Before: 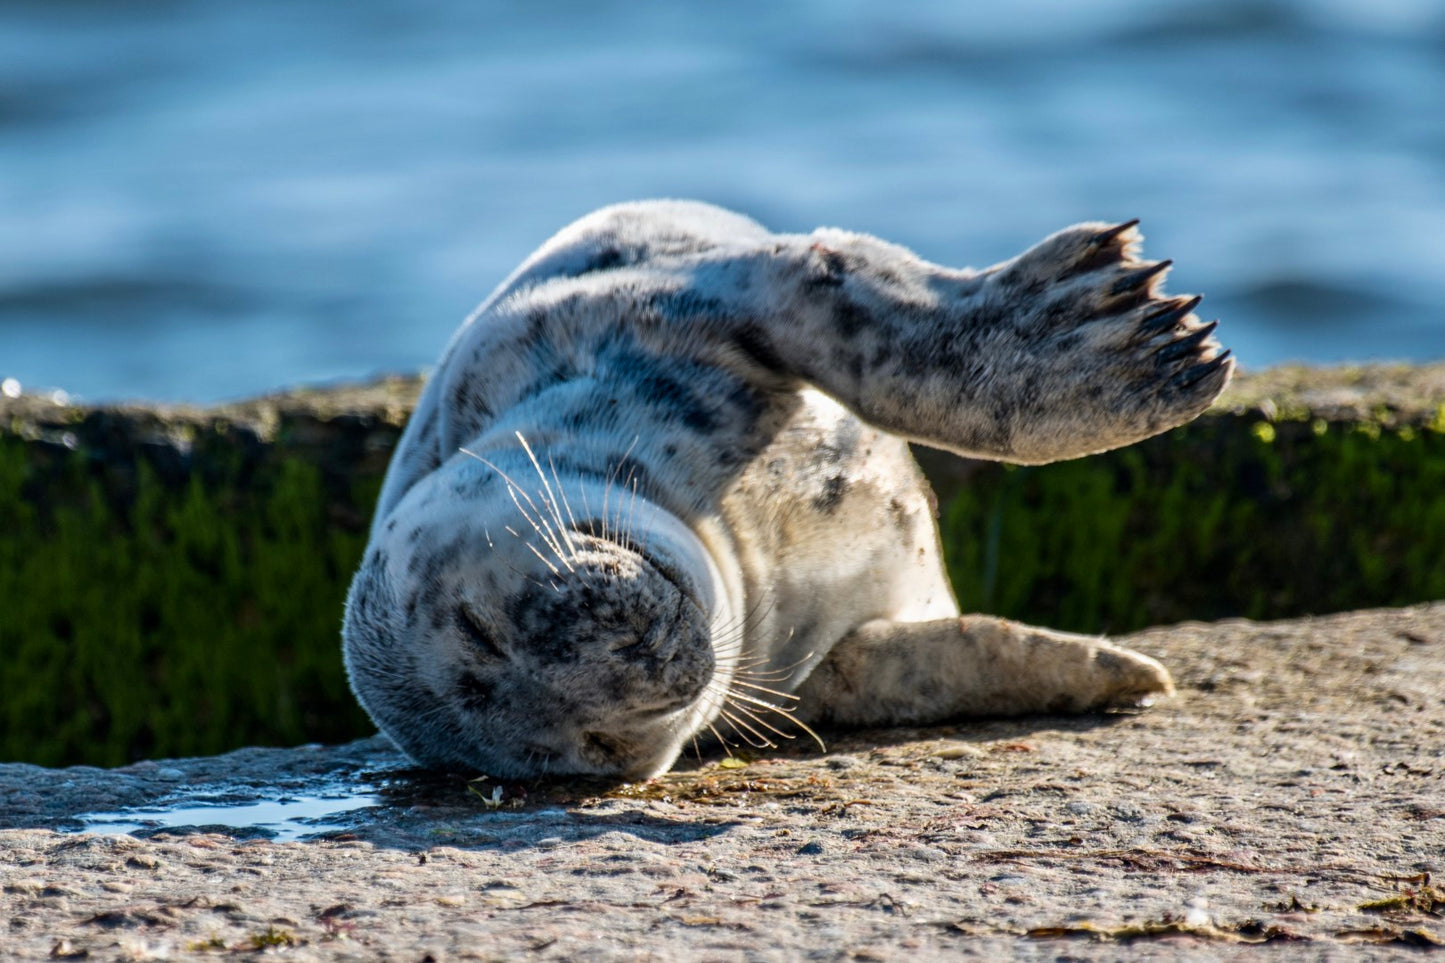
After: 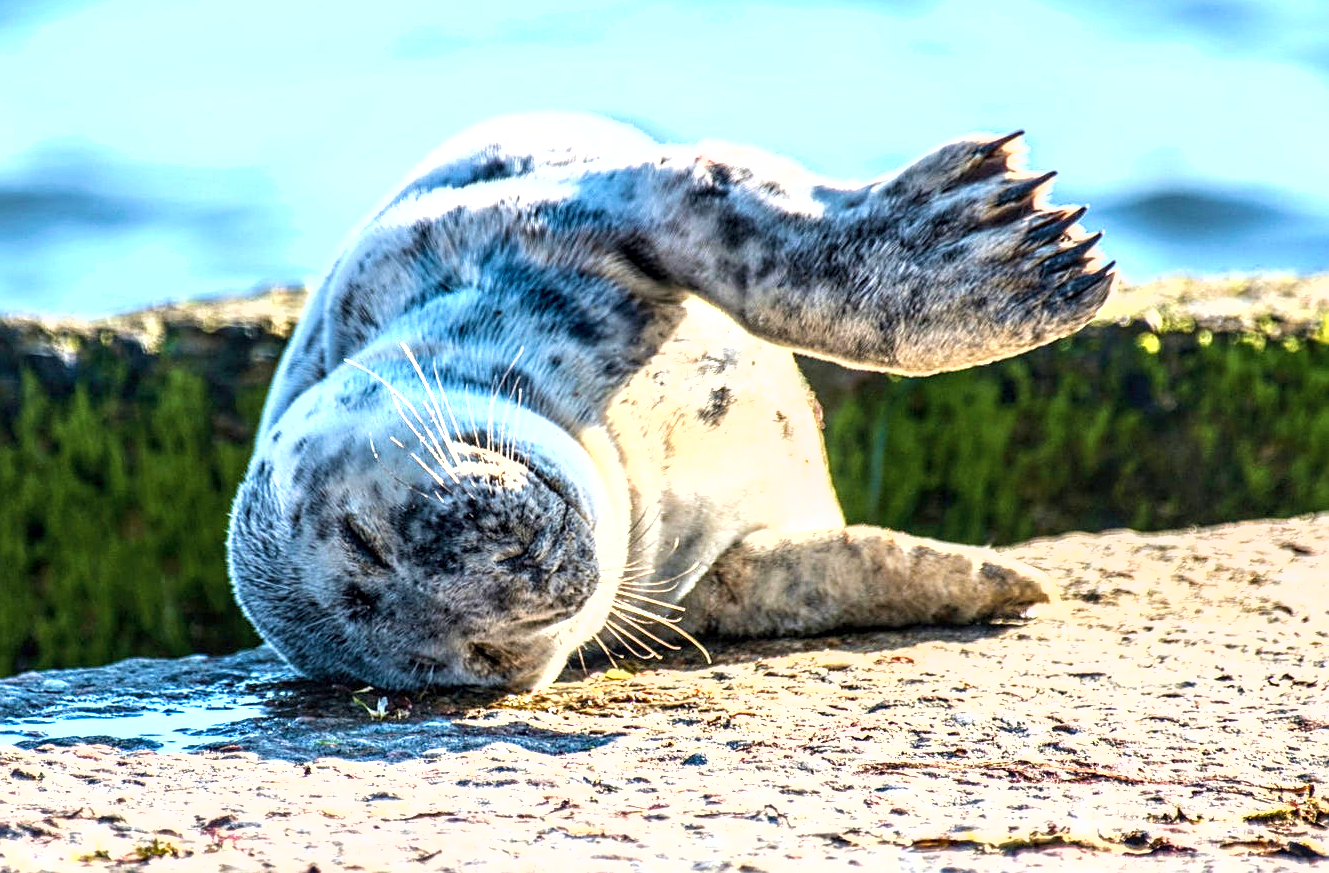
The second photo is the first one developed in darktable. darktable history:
crop and rotate: left 7.987%, top 9.292%
tone equalizer: edges refinement/feathering 500, mask exposure compensation -1.57 EV, preserve details no
exposure: exposure 1.495 EV, compensate highlight preservation false
sharpen: on, module defaults
velvia: on, module defaults
local contrast: on, module defaults
shadows and highlights: shadows -13.03, white point adjustment 3.9, highlights 27.57
